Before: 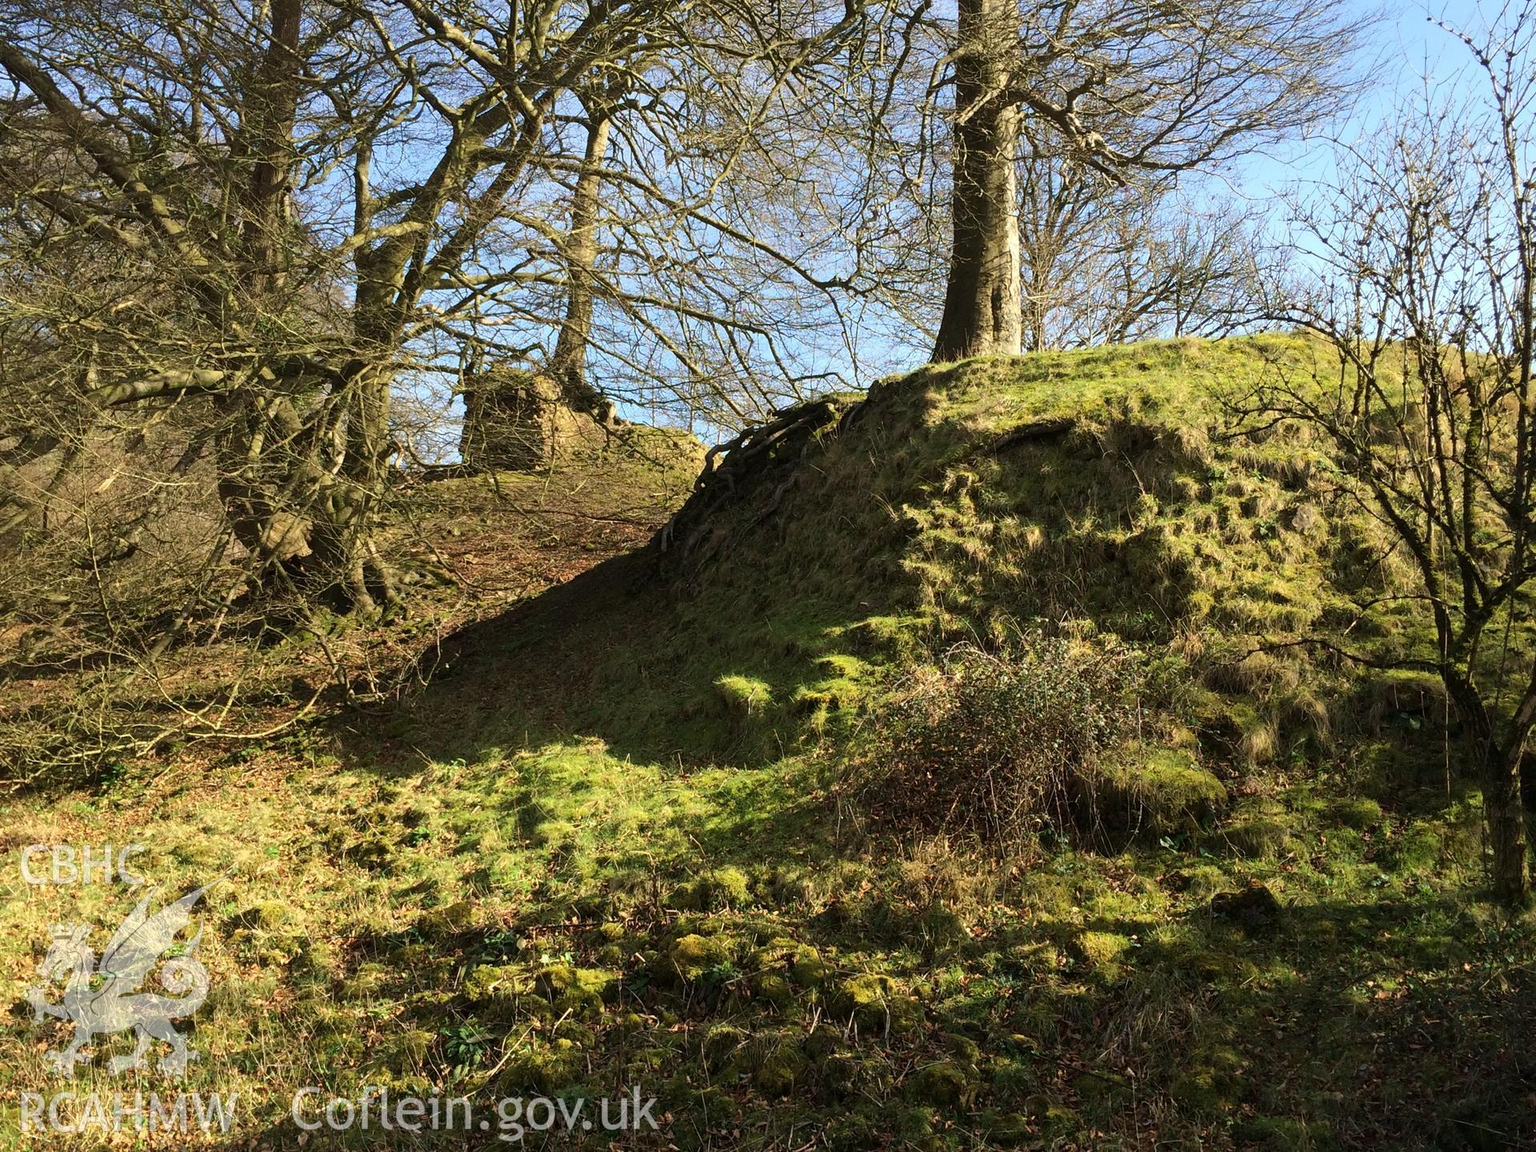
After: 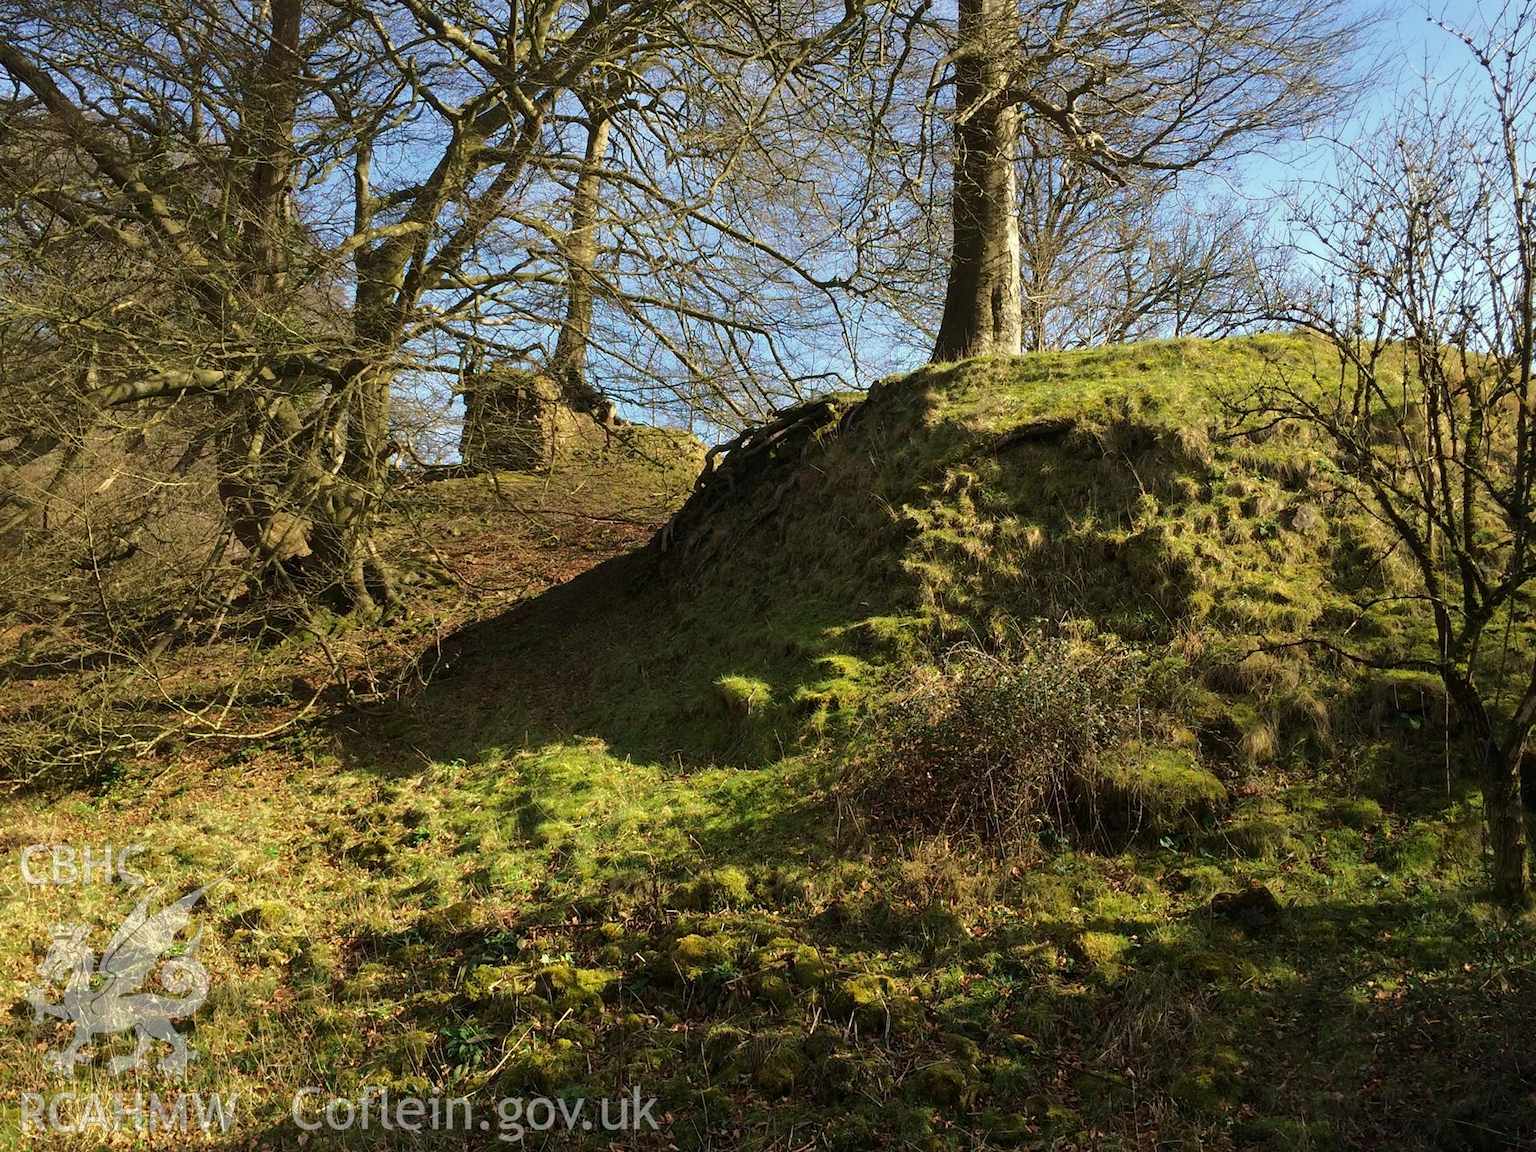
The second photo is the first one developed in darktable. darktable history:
tone curve: curves: ch0 [(0, 0) (0.568, 0.517) (0.8, 0.717) (1, 1)], color space Lab, independent channels, preserve colors none
